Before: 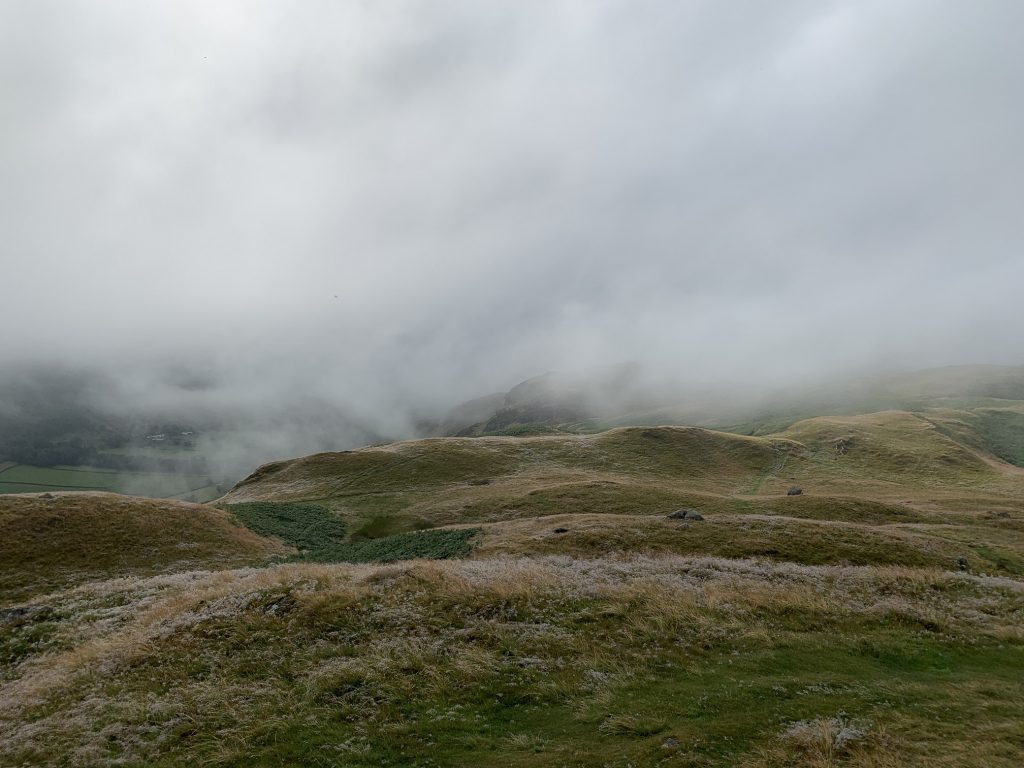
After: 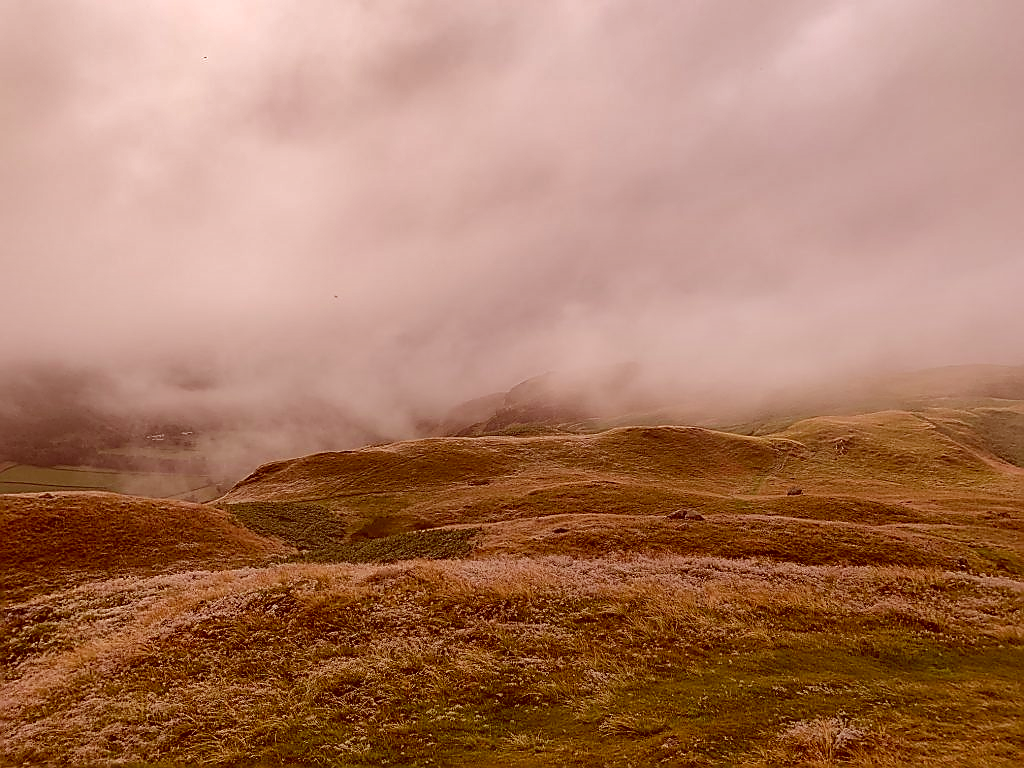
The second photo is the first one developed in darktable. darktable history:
white balance: red 1.045, blue 0.932
sharpen: radius 1.4, amount 1.25, threshold 0.7
color calibration: illuminant as shot in camera, x 0.358, y 0.373, temperature 4628.91 K
color correction: highlights a* 9.03, highlights b* 8.71, shadows a* 40, shadows b* 40, saturation 0.8
shadows and highlights: shadows 53, soften with gaussian
color balance rgb: perceptual saturation grading › global saturation 30%, global vibrance 20%
